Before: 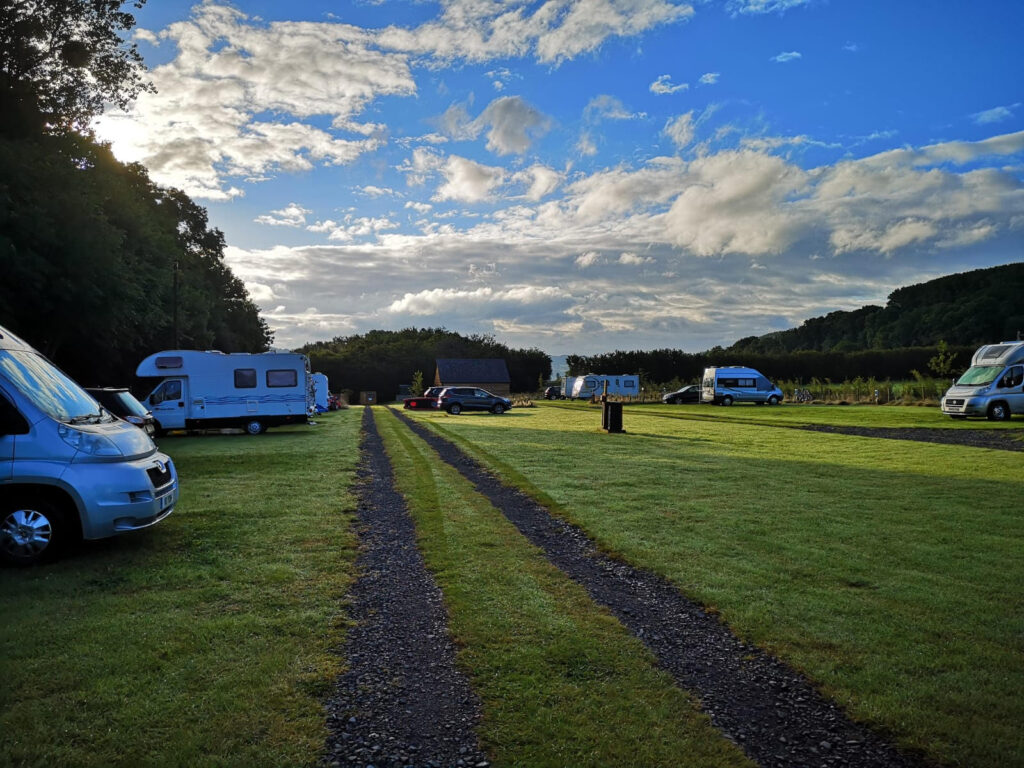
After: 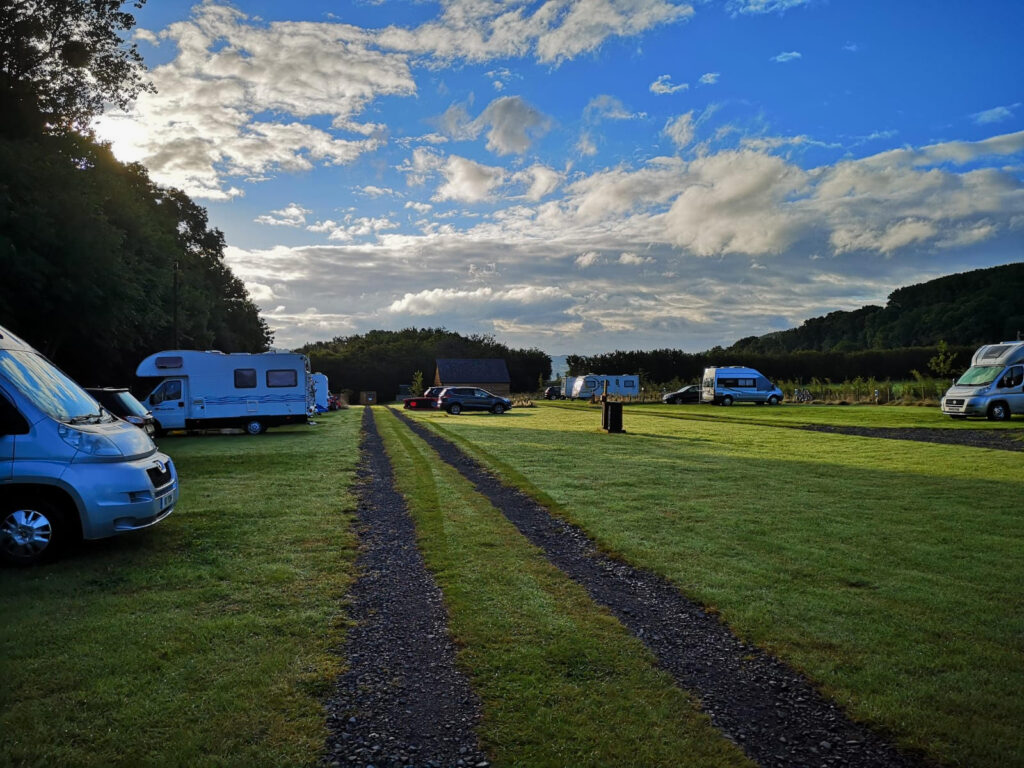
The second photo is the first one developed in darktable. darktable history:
shadows and highlights: shadows -20.01, white point adjustment -1.96, highlights -34.87
